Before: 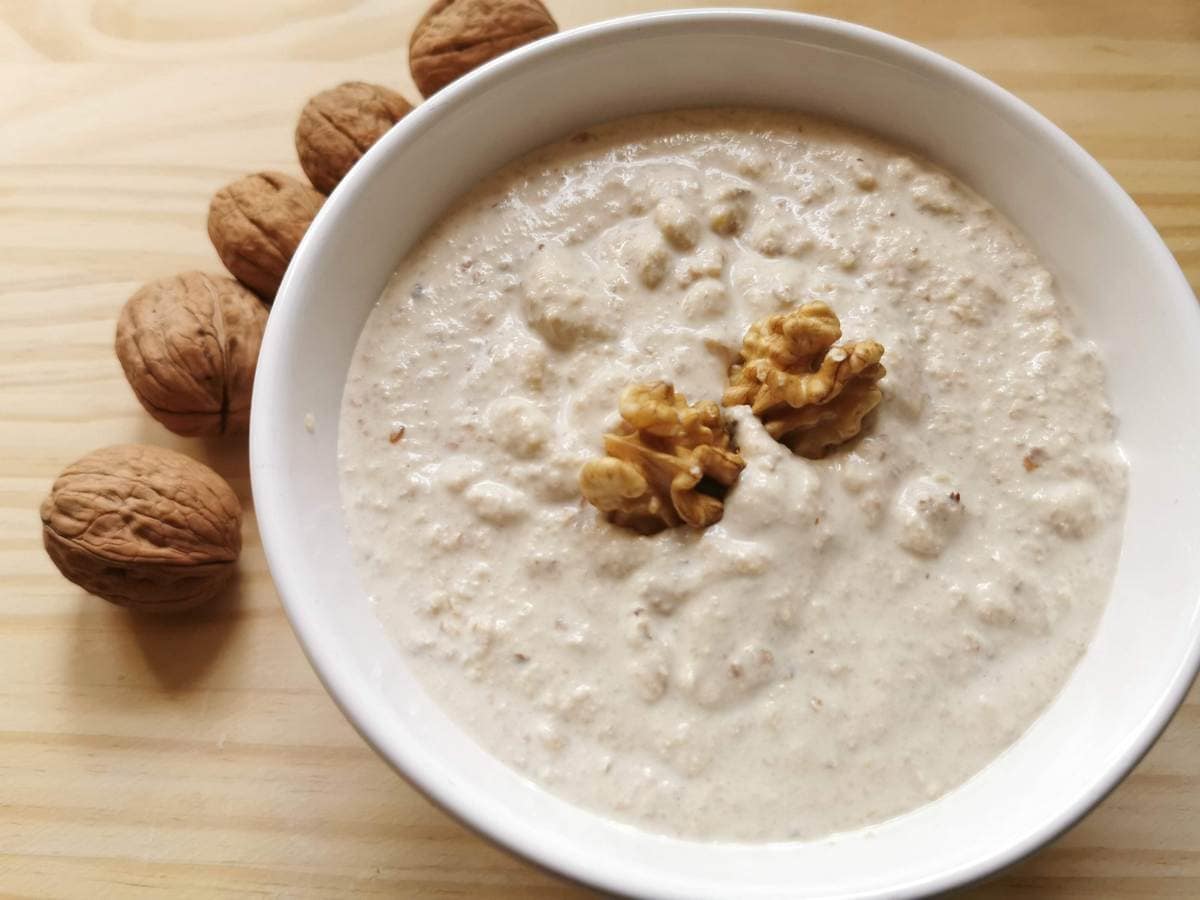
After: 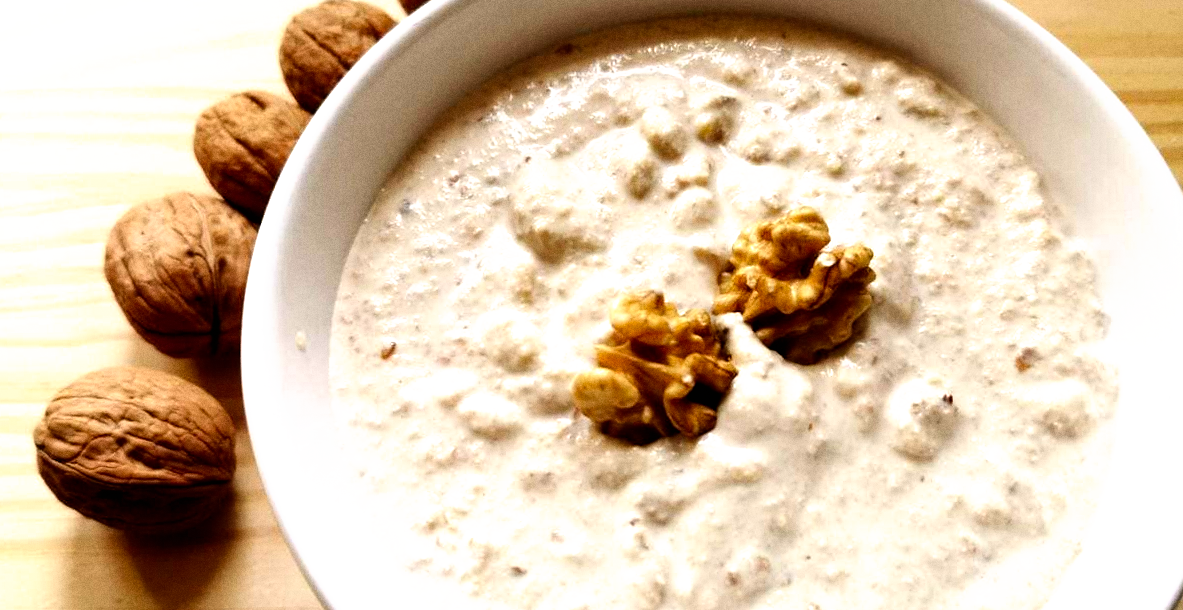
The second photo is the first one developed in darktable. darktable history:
rotate and perspective: rotation -1.42°, crop left 0.016, crop right 0.984, crop top 0.035, crop bottom 0.965
crop and rotate: top 8.293%, bottom 20.996%
grain: coarseness 0.09 ISO
filmic rgb: black relative exposure -8.2 EV, white relative exposure 2.2 EV, threshold 3 EV, hardness 7.11, latitude 85.74%, contrast 1.696, highlights saturation mix -4%, shadows ↔ highlights balance -2.69%, preserve chrominance no, color science v5 (2021), contrast in shadows safe, contrast in highlights safe, enable highlight reconstruction true
